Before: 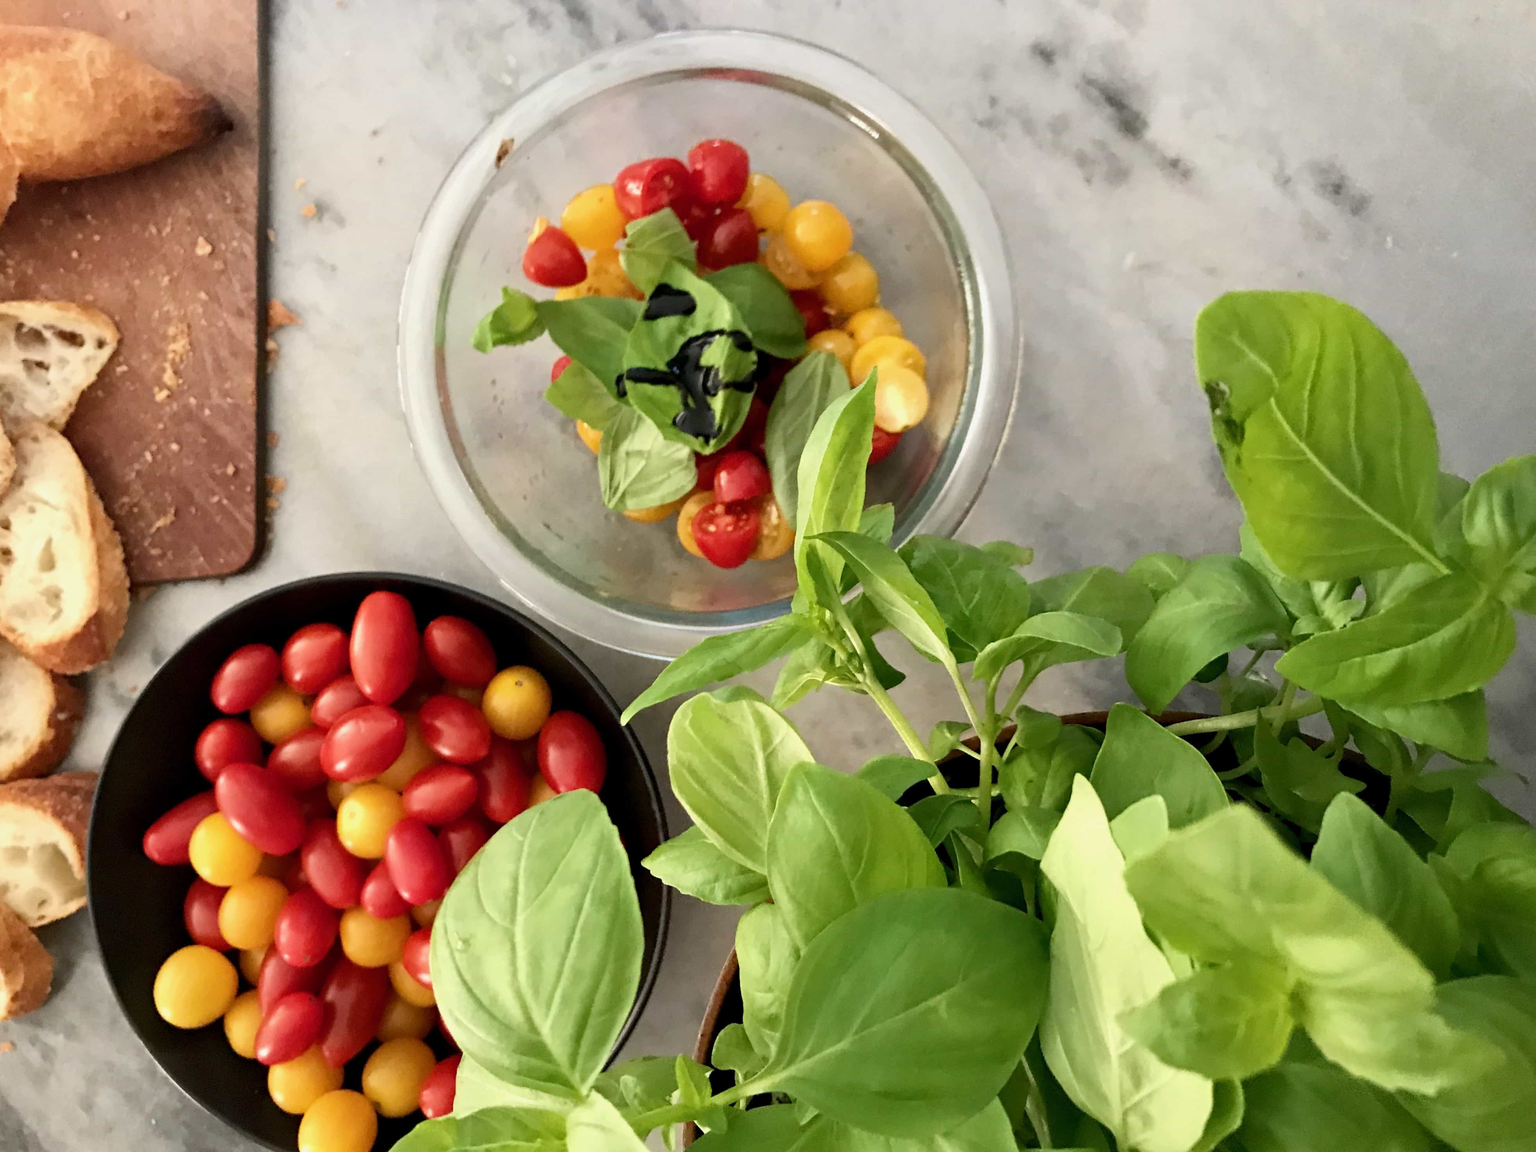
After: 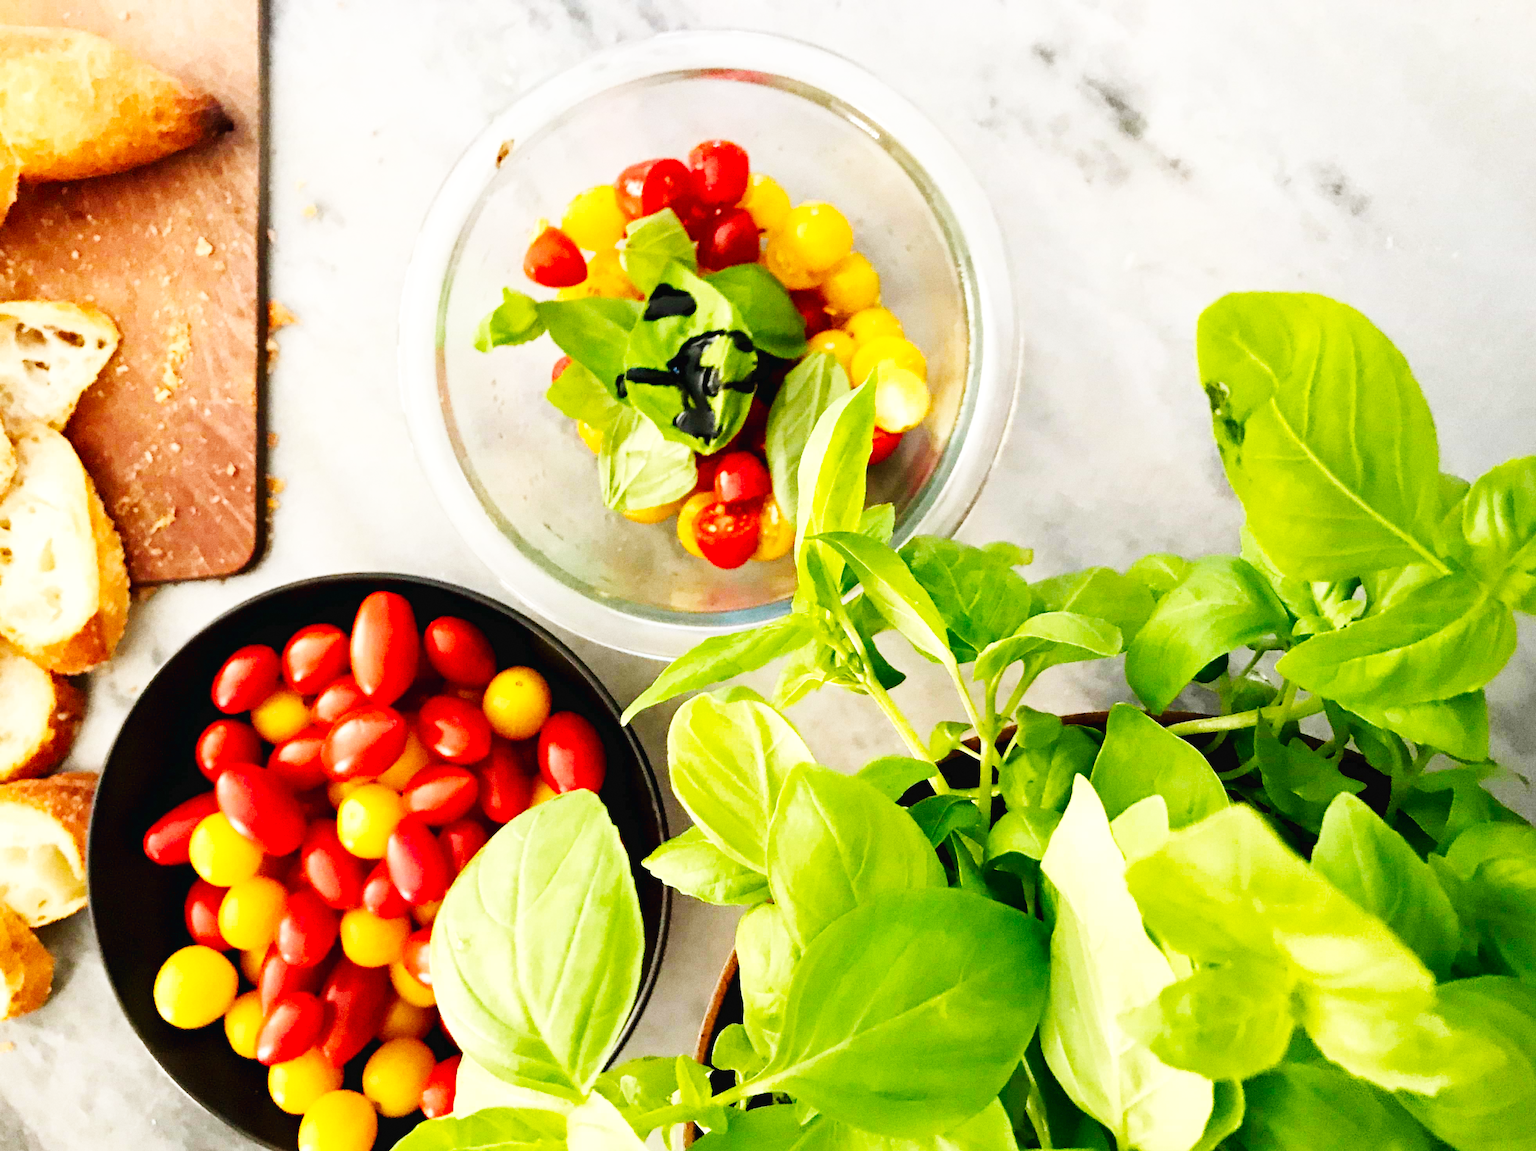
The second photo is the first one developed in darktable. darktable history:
color balance rgb: perceptual saturation grading › global saturation 20%, global vibrance 20%
grain: coarseness 0.47 ISO
base curve: curves: ch0 [(0, 0.003) (0.001, 0.002) (0.006, 0.004) (0.02, 0.022) (0.048, 0.086) (0.094, 0.234) (0.162, 0.431) (0.258, 0.629) (0.385, 0.8) (0.548, 0.918) (0.751, 0.988) (1, 1)], preserve colors none
